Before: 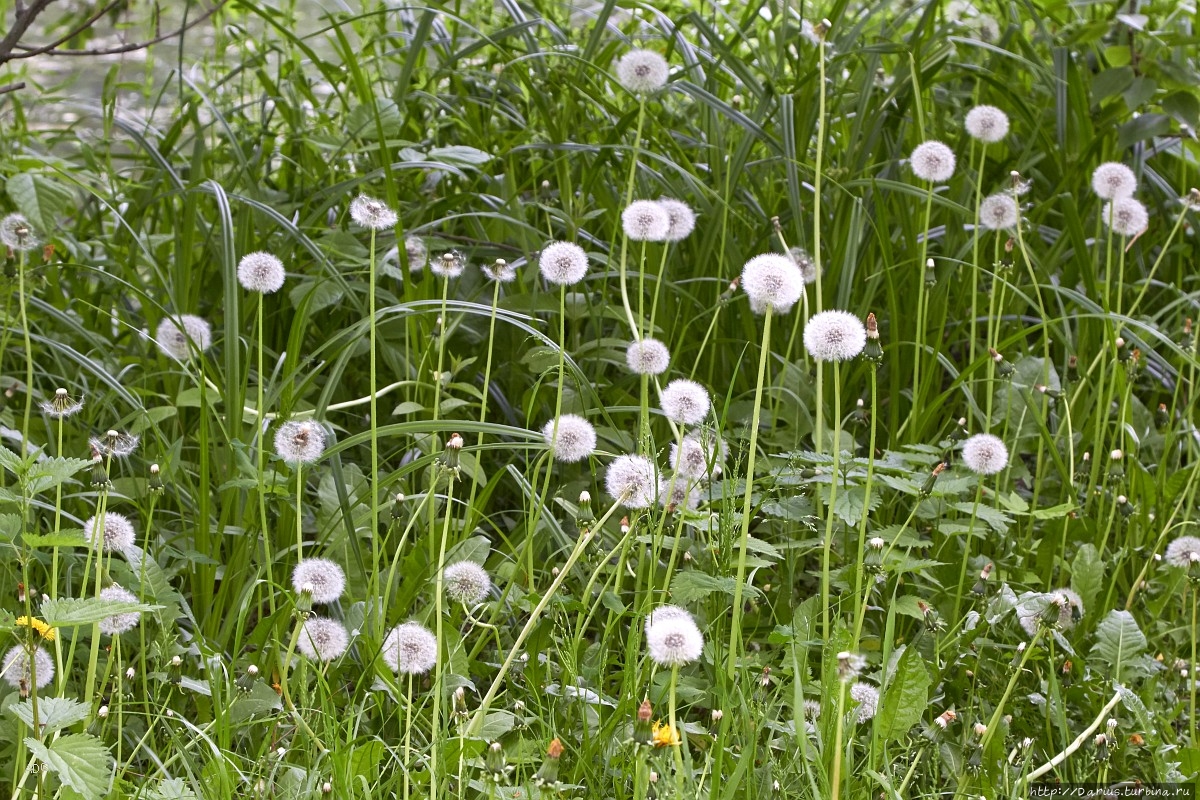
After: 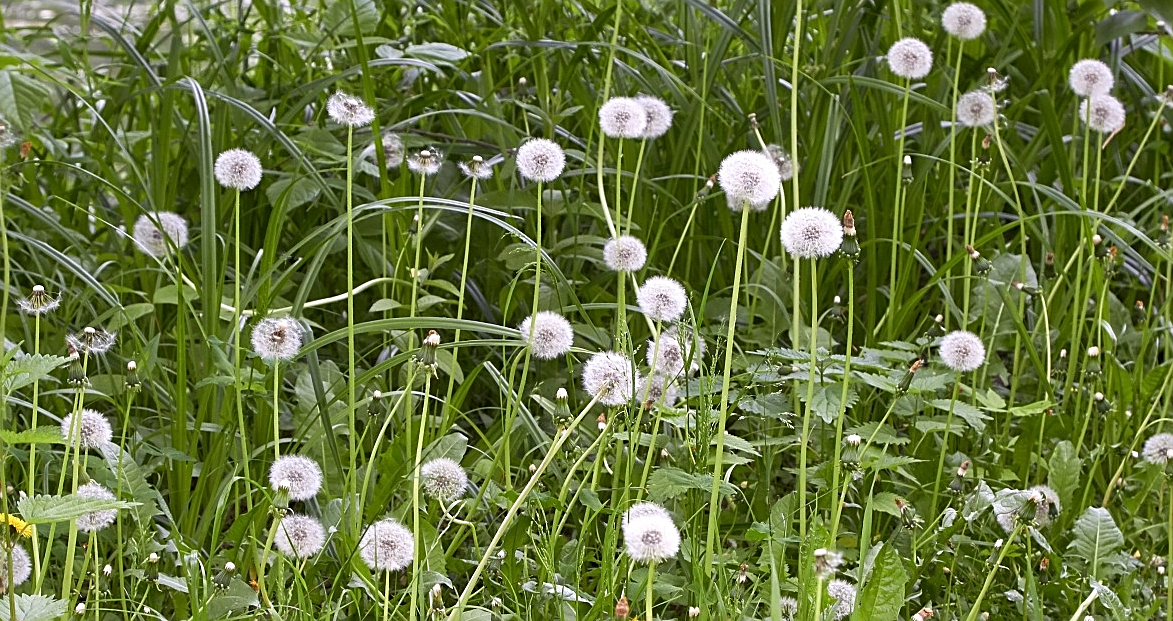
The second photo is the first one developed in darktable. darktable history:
sharpen: on, module defaults
crop and rotate: left 1.933%, top 12.972%, right 0.293%, bottom 9.3%
